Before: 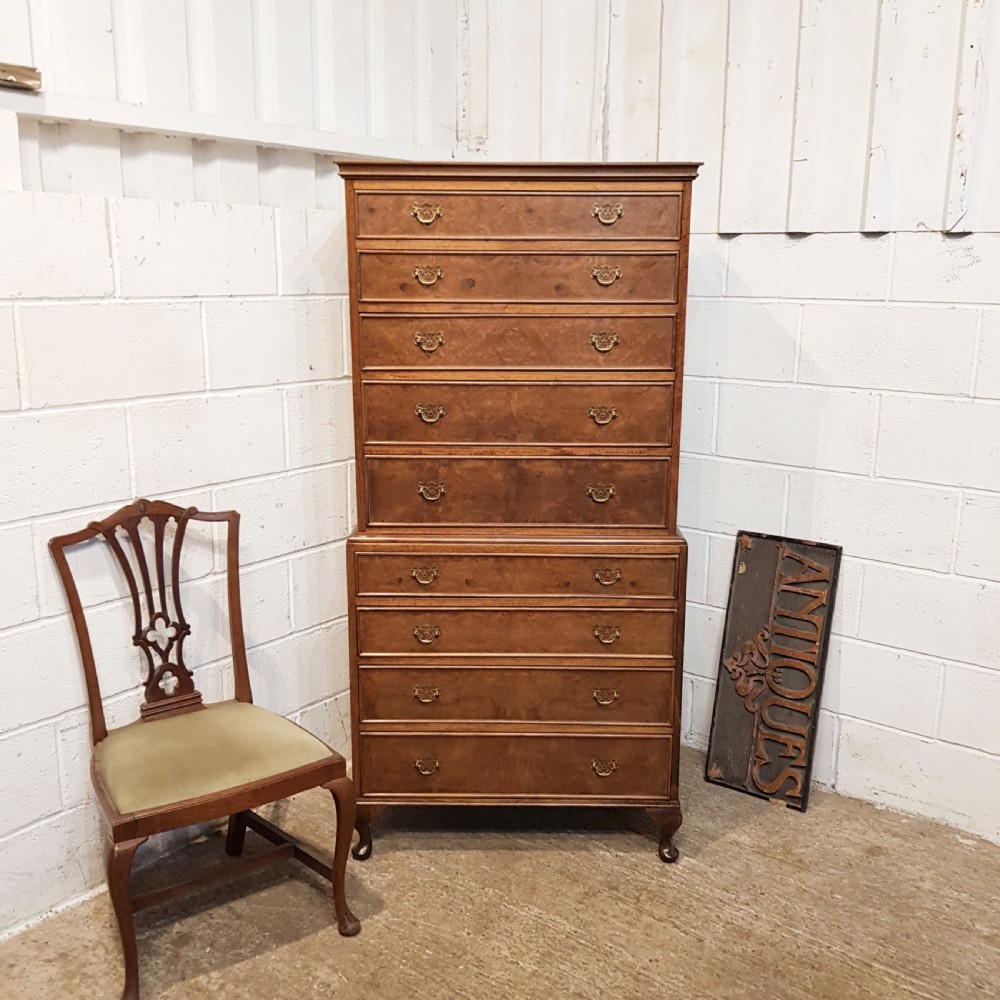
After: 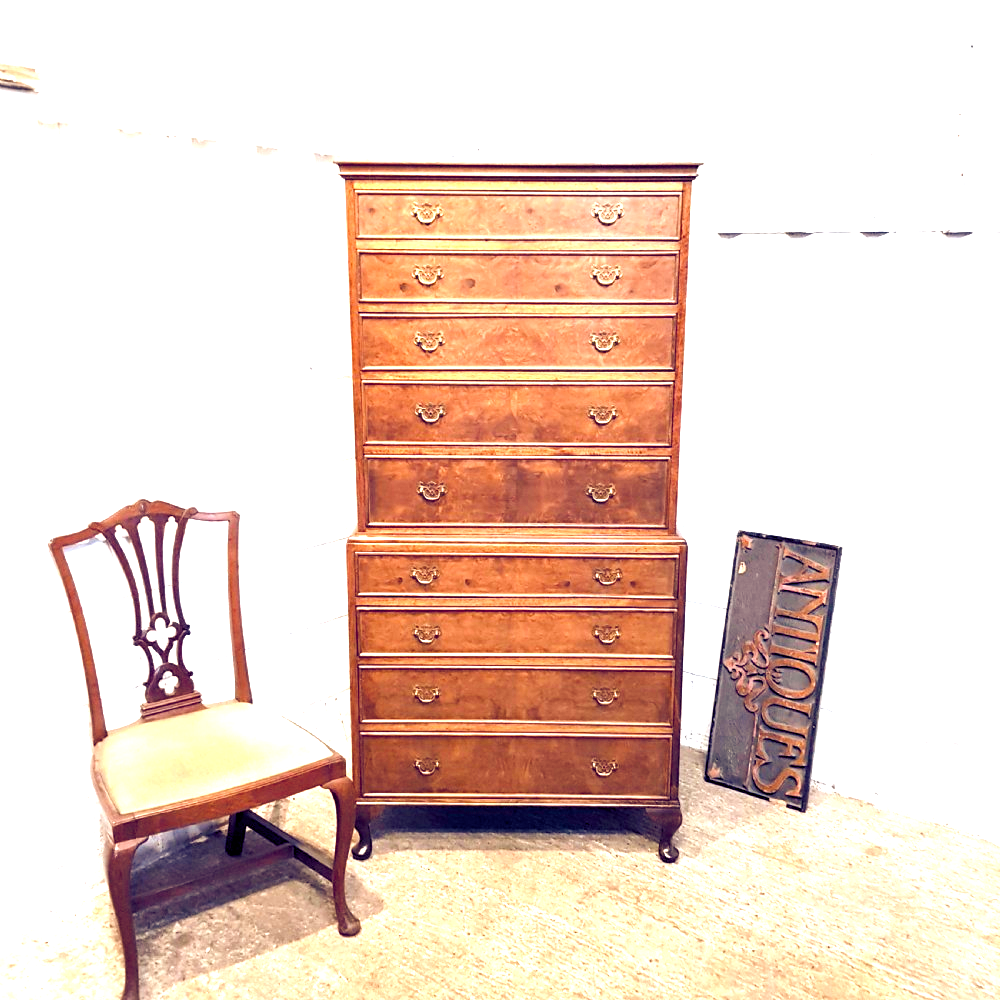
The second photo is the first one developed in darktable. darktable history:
color balance rgb: shadows lift › luminance -41.13%, shadows lift › chroma 14.13%, shadows lift › hue 260°, power › luminance -3.76%, power › chroma 0.56%, power › hue 40.37°, highlights gain › luminance 16.81%, highlights gain › chroma 2.94%, highlights gain › hue 260°, global offset › luminance -0.29%, global offset › chroma 0.31%, global offset › hue 260°, perceptual saturation grading › global saturation 20%, perceptual saturation grading › highlights -13.92%, perceptual saturation grading › shadows 50%
exposure: black level correction 0.001, exposure 1.646 EV, compensate exposure bias true, compensate highlight preservation false
